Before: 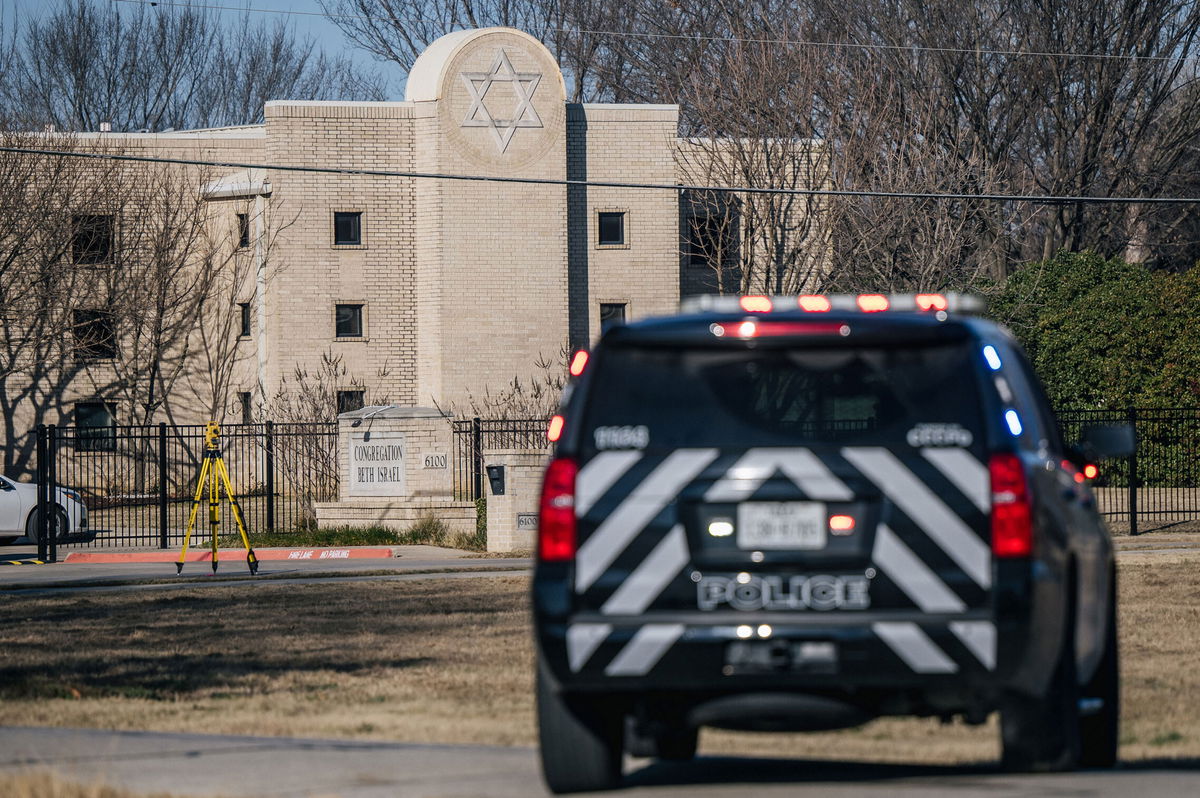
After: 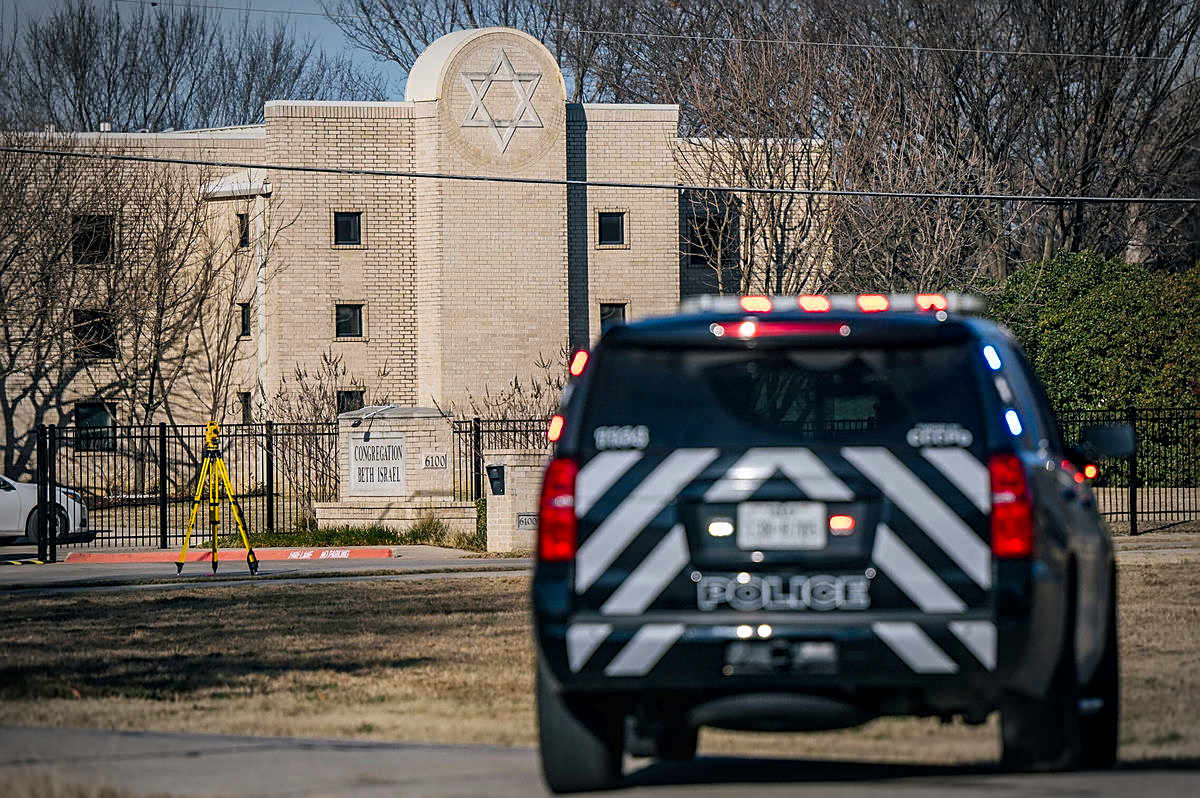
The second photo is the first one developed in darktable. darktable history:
sharpen: on, module defaults
local contrast: mode bilateral grid, contrast 21, coarseness 49, detail 119%, midtone range 0.2
vignetting: automatic ratio true, unbound false
color balance rgb: shadows lift › chroma 0.967%, shadows lift › hue 114.45°, perceptual saturation grading › global saturation 25.564%, global vibrance 14.902%
